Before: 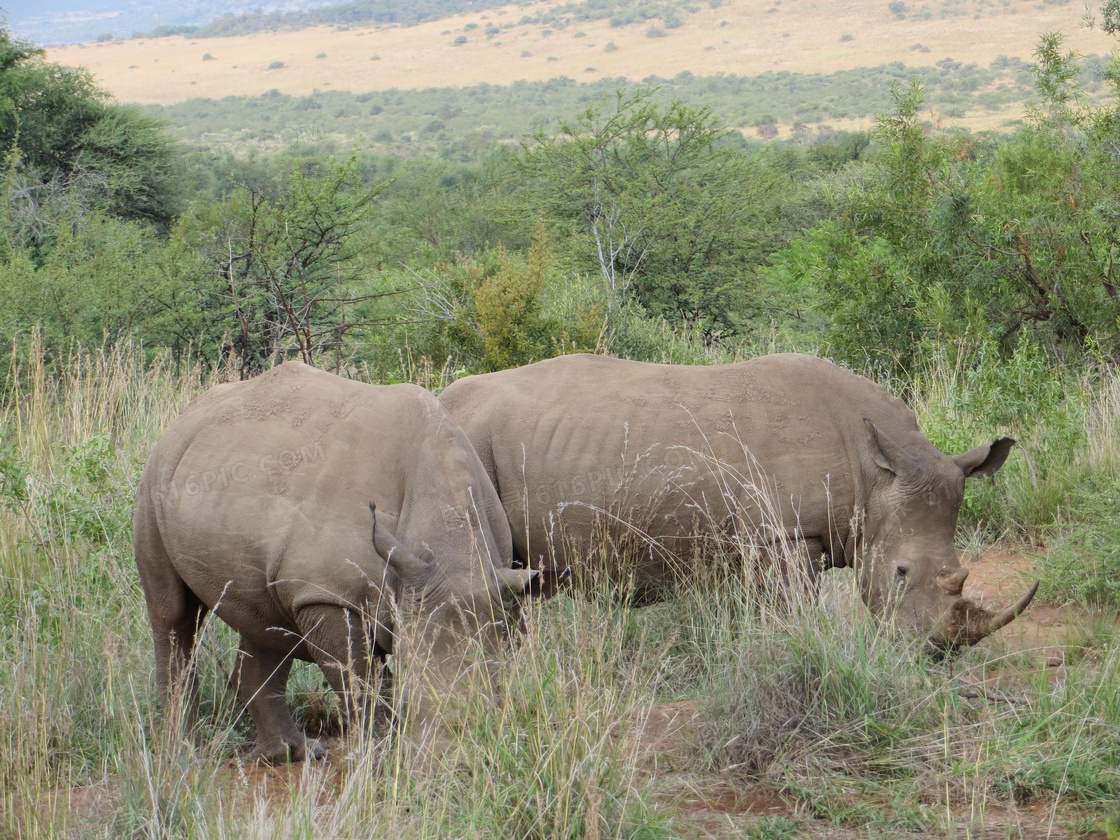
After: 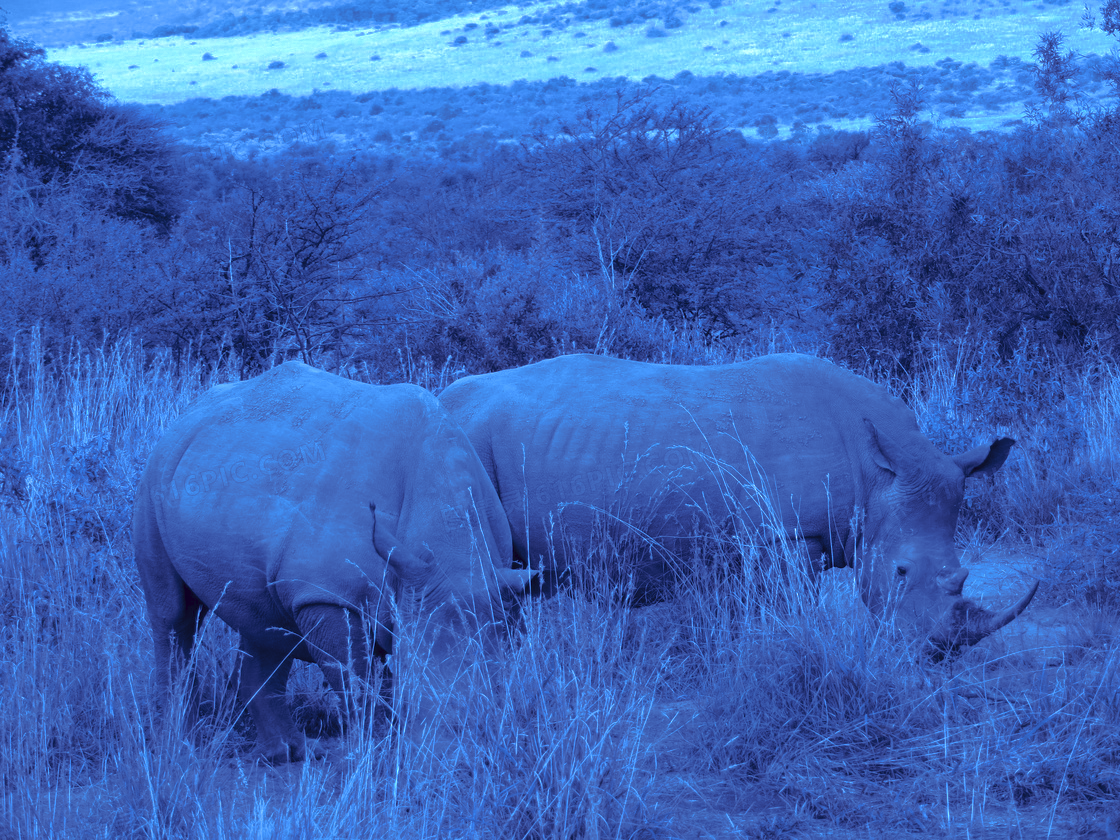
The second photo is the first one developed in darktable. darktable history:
tone curve: curves: ch0 [(0, 0) (0.003, 0.029) (0.011, 0.034) (0.025, 0.044) (0.044, 0.057) (0.069, 0.07) (0.1, 0.084) (0.136, 0.104) (0.177, 0.127) (0.224, 0.156) (0.277, 0.192) (0.335, 0.236) (0.399, 0.284) (0.468, 0.339) (0.543, 0.393) (0.623, 0.454) (0.709, 0.541) (0.801, 0.65) (0.898, 0.766) (1, 1)], preserve colors none
color look up table: target L [90.97, 41.11, 75.78, 58.55, 51.11, 15.01, 69.8, 31.26, 39.43, 8.031, 55.44, 46.77, 36.58, 2.794, 111.11, 92.82, 83.87, 92.3, 78.2, 84.75, 81.62, 69.69, 51.77, 66.27, 62.43, 36.05, 30.85, 10.33, 88.32, 76.71, 91.64, 55.5, 74.21, 88.61, 44.3, 56.41, 46.87, 54.5, 37.71, 57.42, 8.011, 39.17, 35.34, 4.129, 3.173, 74.61, 42.77, 32.02, 1.462], target a [-14.73, 15.83, -1.539, 10.29, 13.33, 15.76, 3.383, 16.67, 16.4, 17.32, 11.45, 14.82, 17.3, 7.975, 0.001, -16.19, -5.185, -16.11, -2.937, -5.835, -4.184, 2.902, 13.57, 5.759, 7.695, 17.12, 17.2, 16.78, -11.36, -2.256, -15.51, 11.69, 0.222, -12.02, 15.32, 9.76, 15.15, 11.41, 16.48, 11.94, 17.23, 15.76, 17.88, 11.02, 7.346, -0.812, 15.7, 18.35, 4.845], target b [-26.01, -55.17, -36.85, -44.54, -50.52, -43.41, -40.46, -56.03, -56.63, -41.28, -47.33, -53.09, -56.63, -32.03, -0.007, -24.03, -32.45, -24.4, -35.49, -32.37, -35.04, -40.64, -50.71, -41.9, -42.49, -56.53, -56.03, -42.34, -28.88, -36.64, -25.43, -47.57, -38.66, -28.44, -54.08, -46.47, -52.92, -48.25, -56.44, -46.42, -40.59, -55.71, -56.67, -36.77, -32.7, -36.9, -54.57, -57.45, -26.93], num patches 49
